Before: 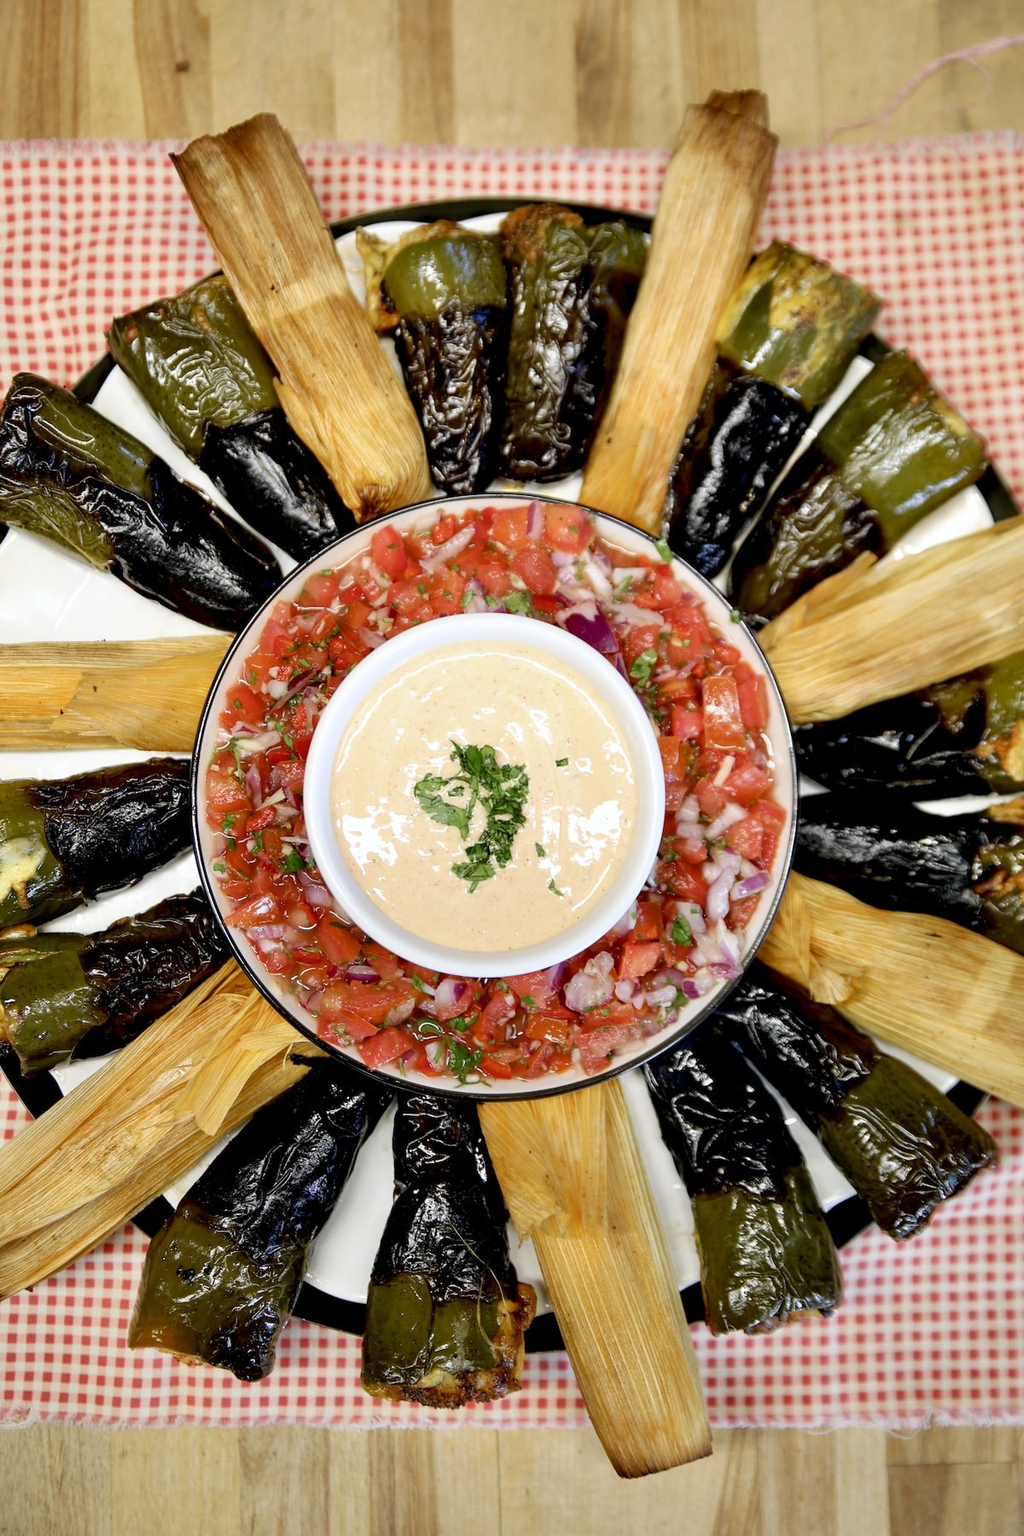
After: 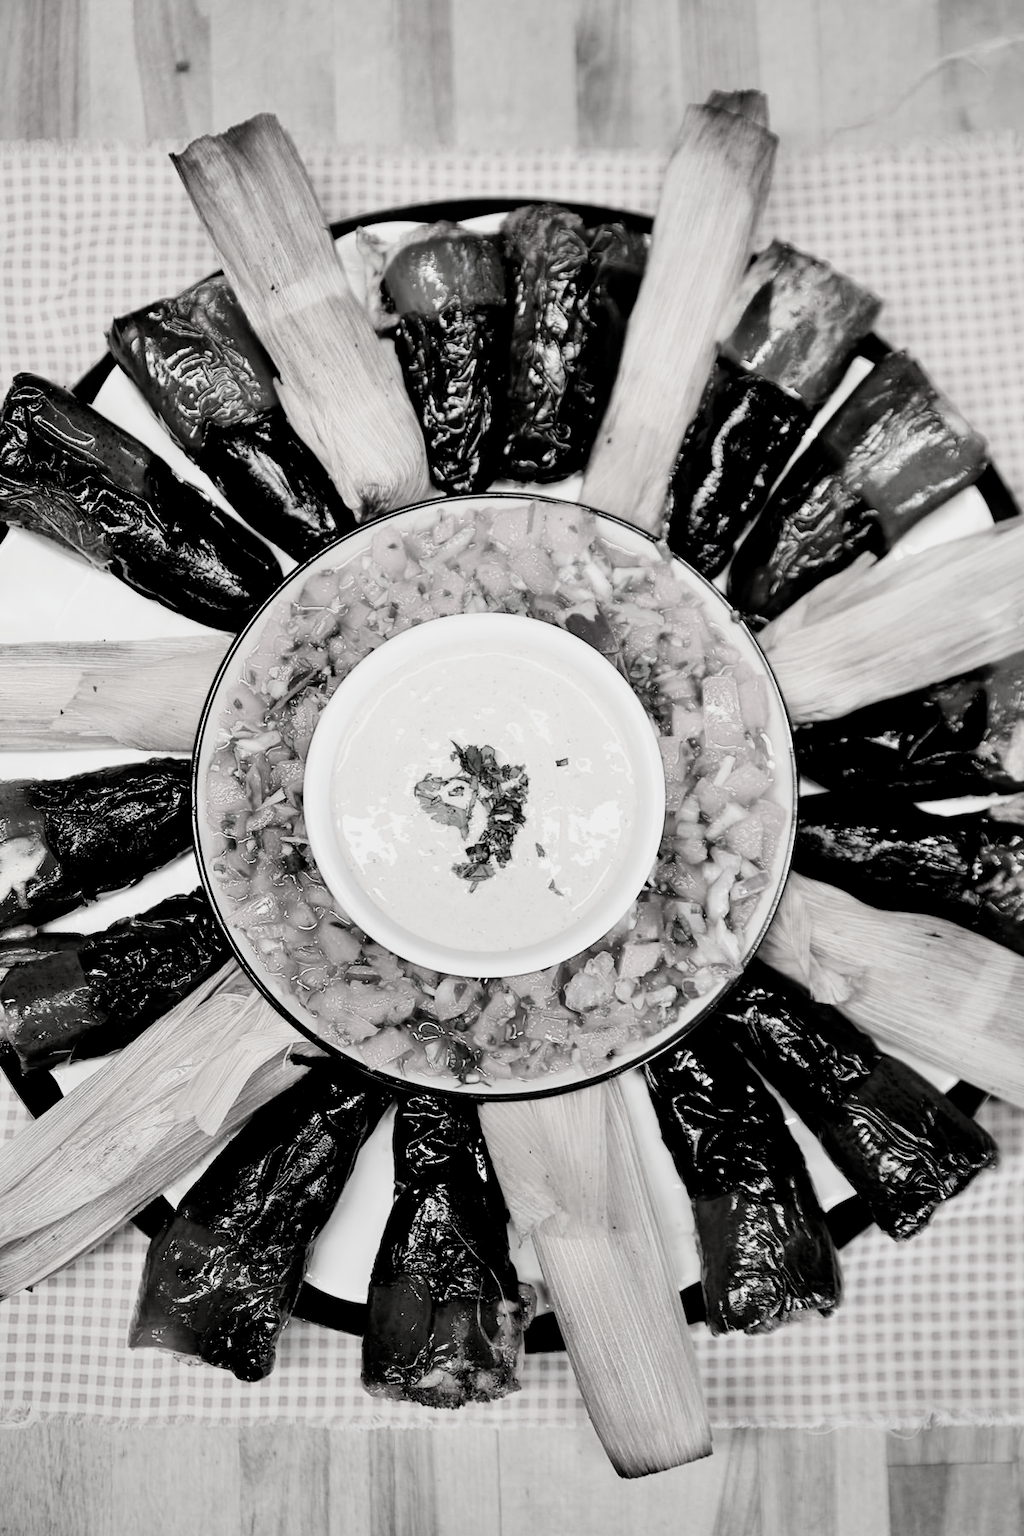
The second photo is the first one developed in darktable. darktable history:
contrast brightness saturation: contrast 0.168, saturation 0.311
velvia: on, module defaults
filmic rgb: black relative exposure -5.02 EV, white relative exposure 3.53 EV, hardness 3.17, contrast 1.202, highlights saturation mix -48.67%, color science v4 (2020)
